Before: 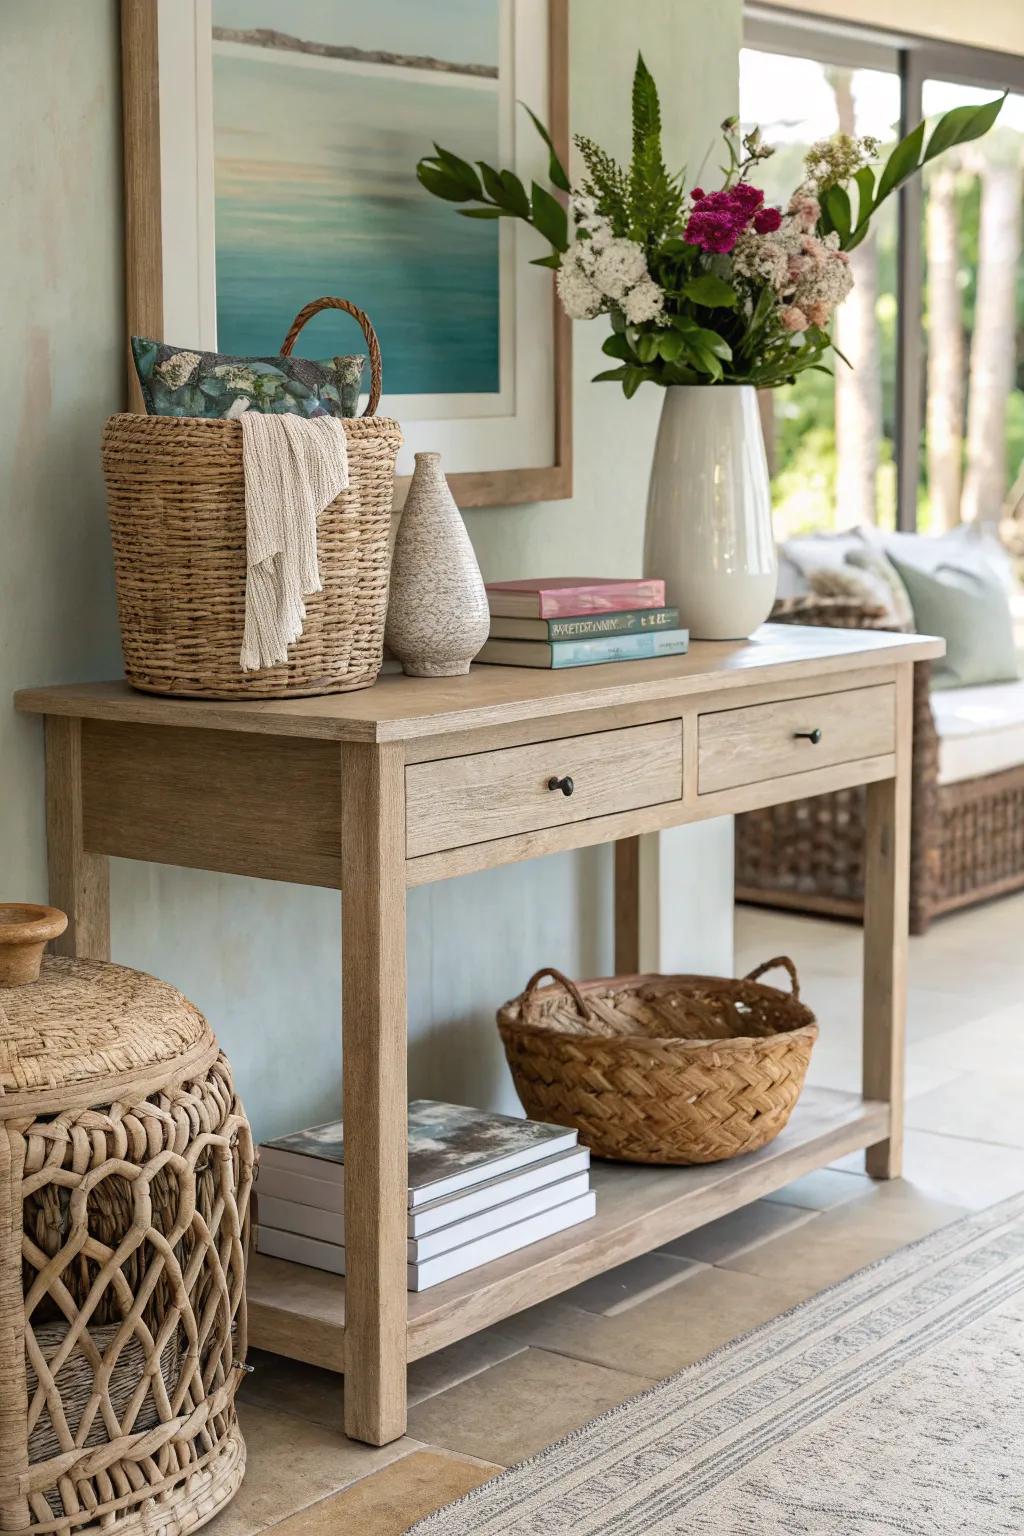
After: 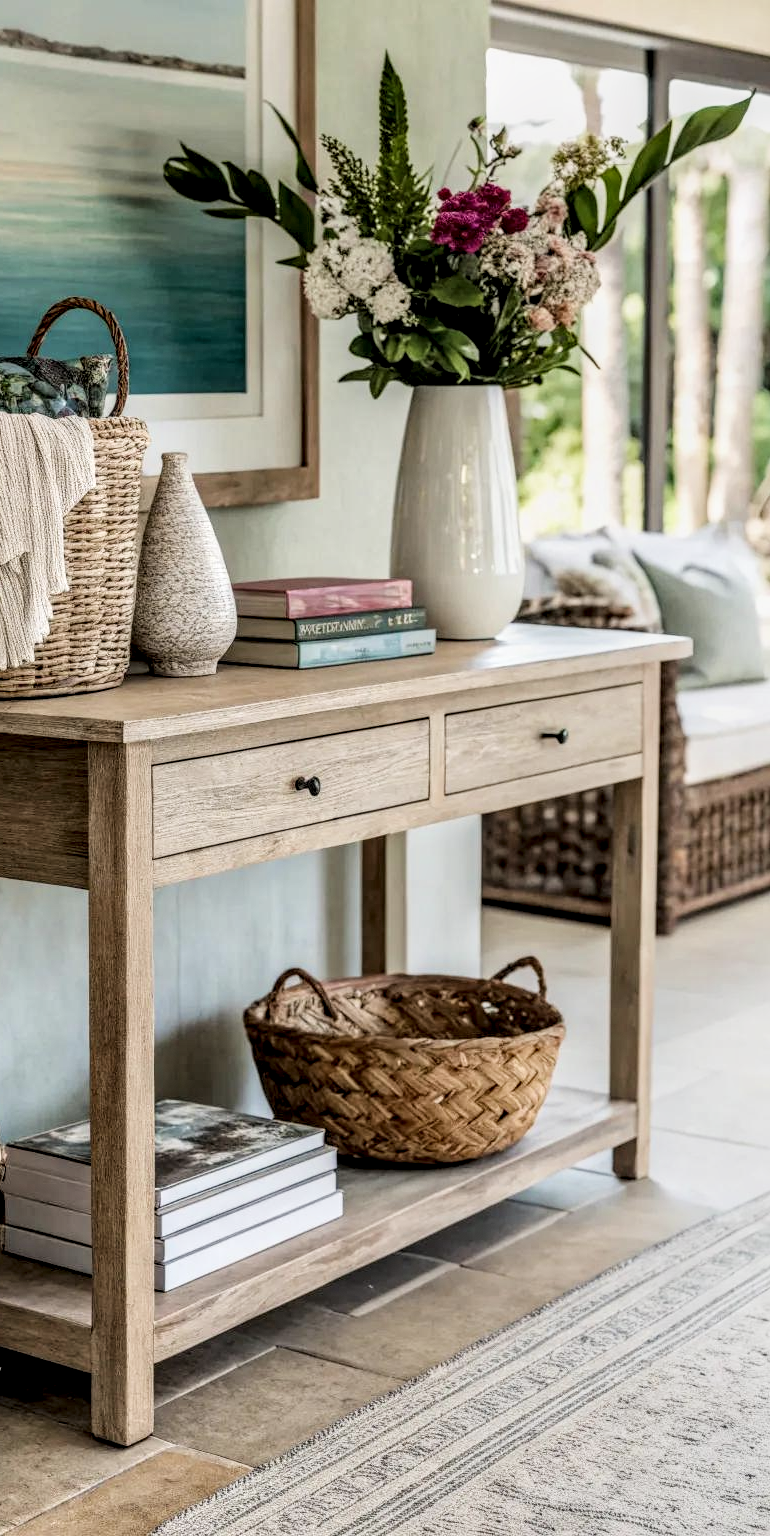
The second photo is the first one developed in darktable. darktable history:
tone curve: curves: ch0 [(0, 0) (0.003, 0.003) (0.011, 0.012) (0.025, 0.026) (0.044, 0.047) (0.069, 0.073) (0.1, 0.105) (0.136, 0.143) (0.177, 0.187) (0.224, 0.237) (0.277, 0.293) (0.335, 0.354) (0.399, 0.422) (0.468, 0.495) (0.543, 0.574) (0.623, 0.659) (0.709, 0.749) (0.801, 0.846) (0.898, 0.932) (1, 1)], color space Lab, independent channels, preserve colors none
local contrast: highlights 5%, shadows 2%, detail 181%
crop and rotate: left 24.714%
filmic rgb: black relative exposure -7.65 EV, white relative exposure 4.56 EV, hardness 3.61, contrast 1.057, color science v4 (2020), contrast in shadows soft, contrast in highlights soft
